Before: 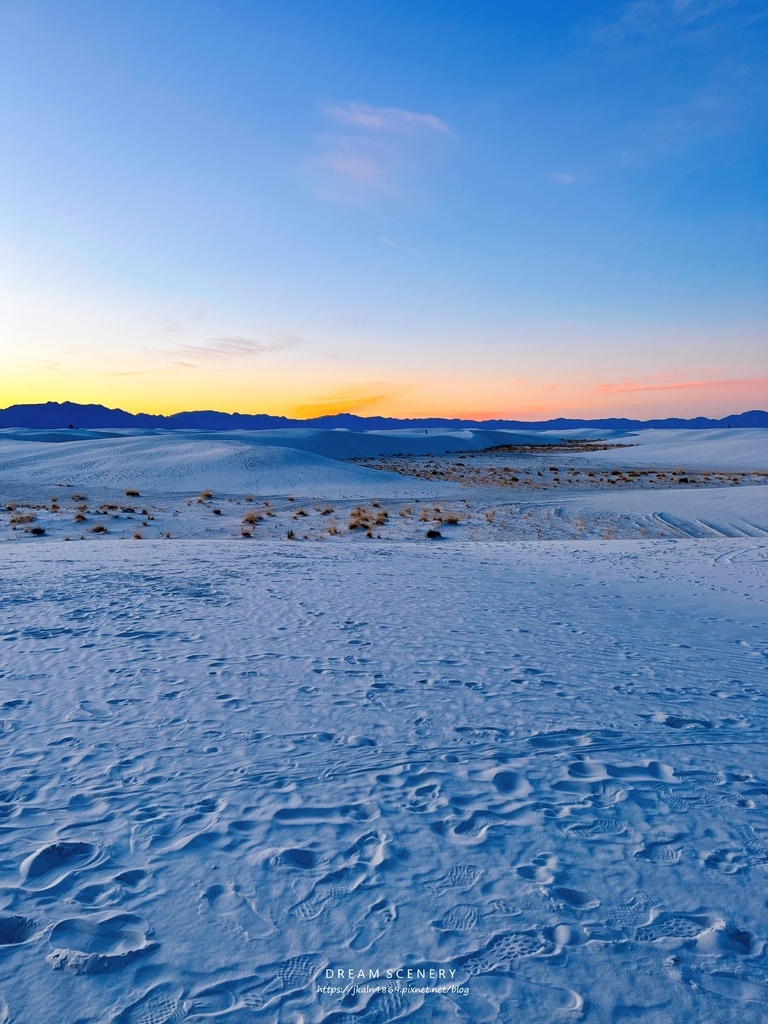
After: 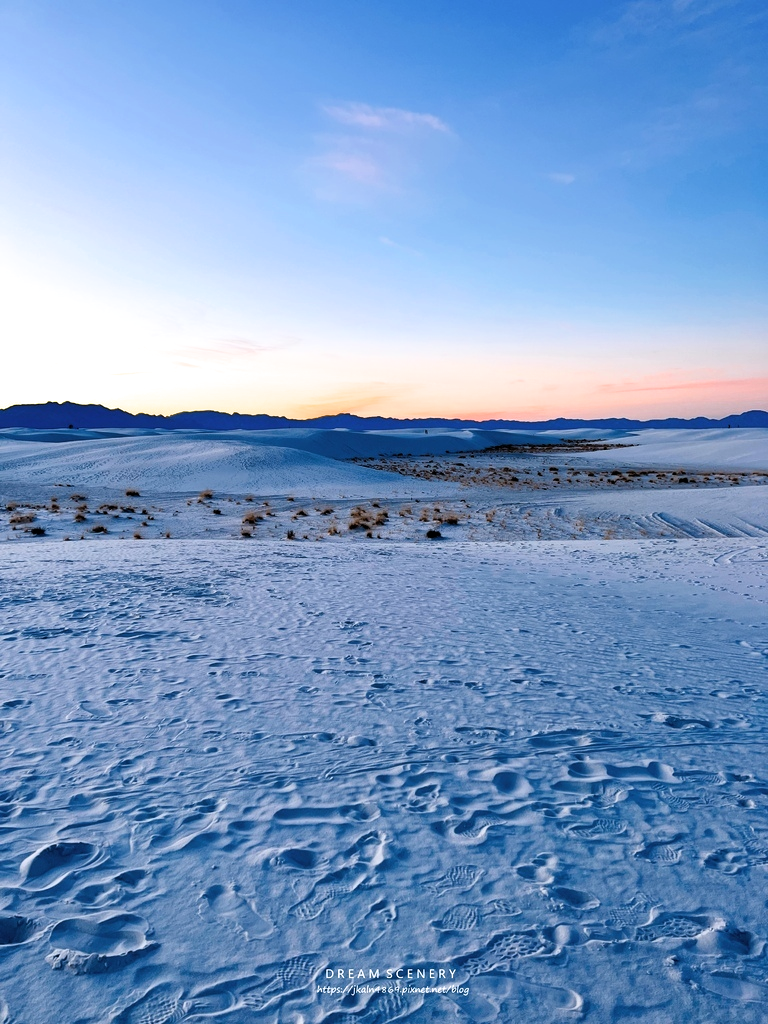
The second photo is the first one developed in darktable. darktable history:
filmic rgb: black relative exposure -7.99 EV, white relative exposure 2.18 EV, threshold 3.05 EV, hardness 6.95, enable highlight reconstruction true
